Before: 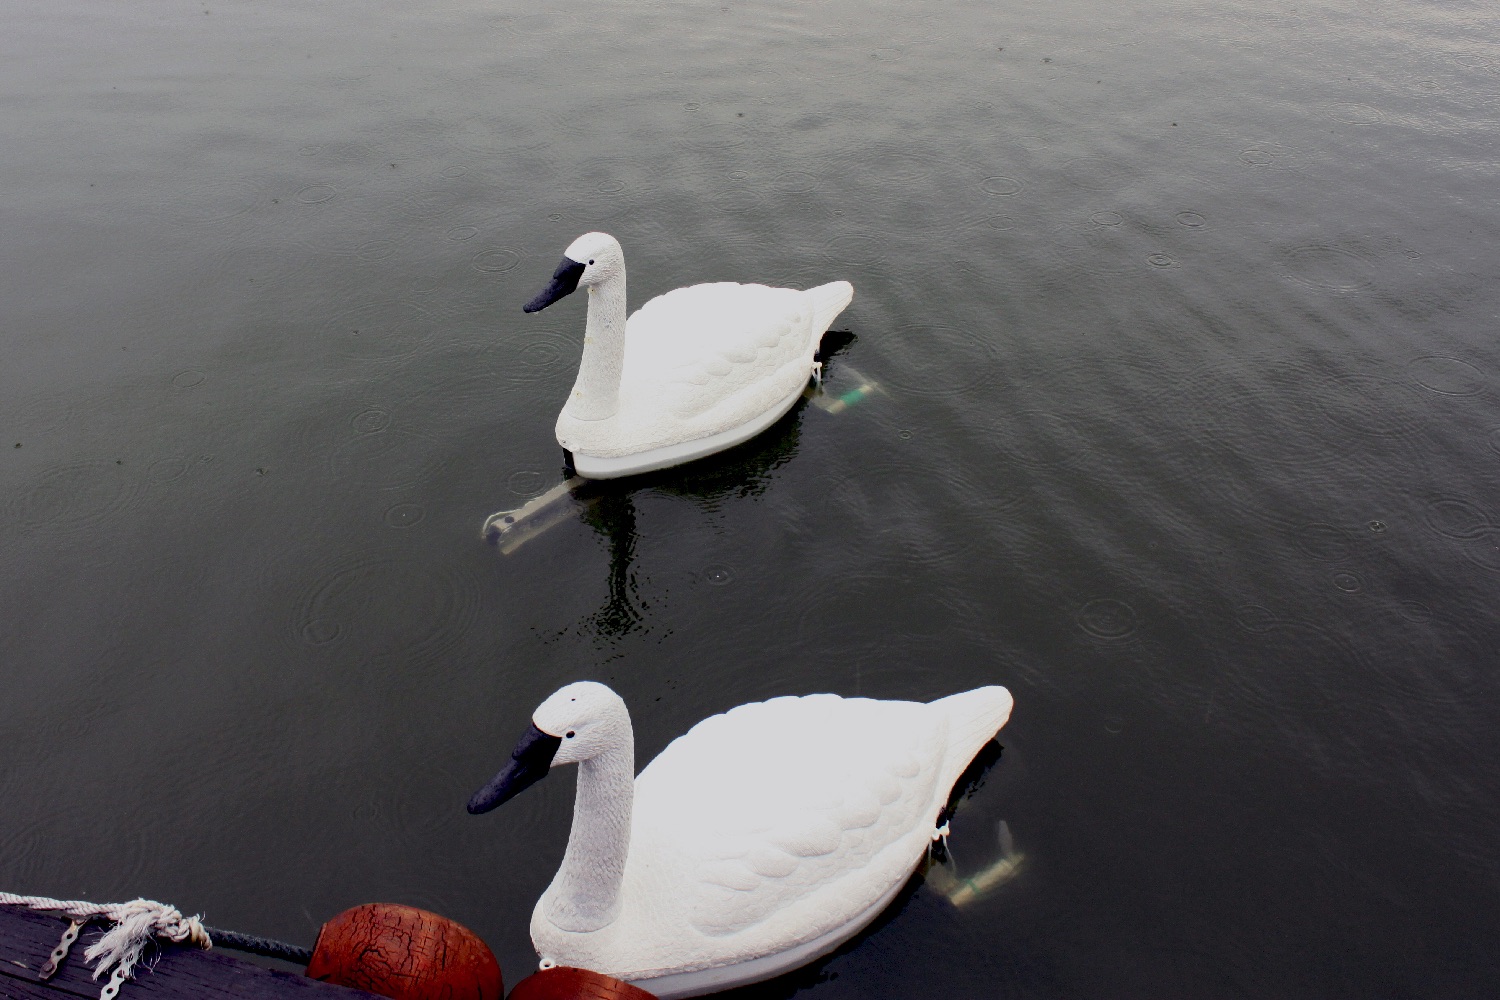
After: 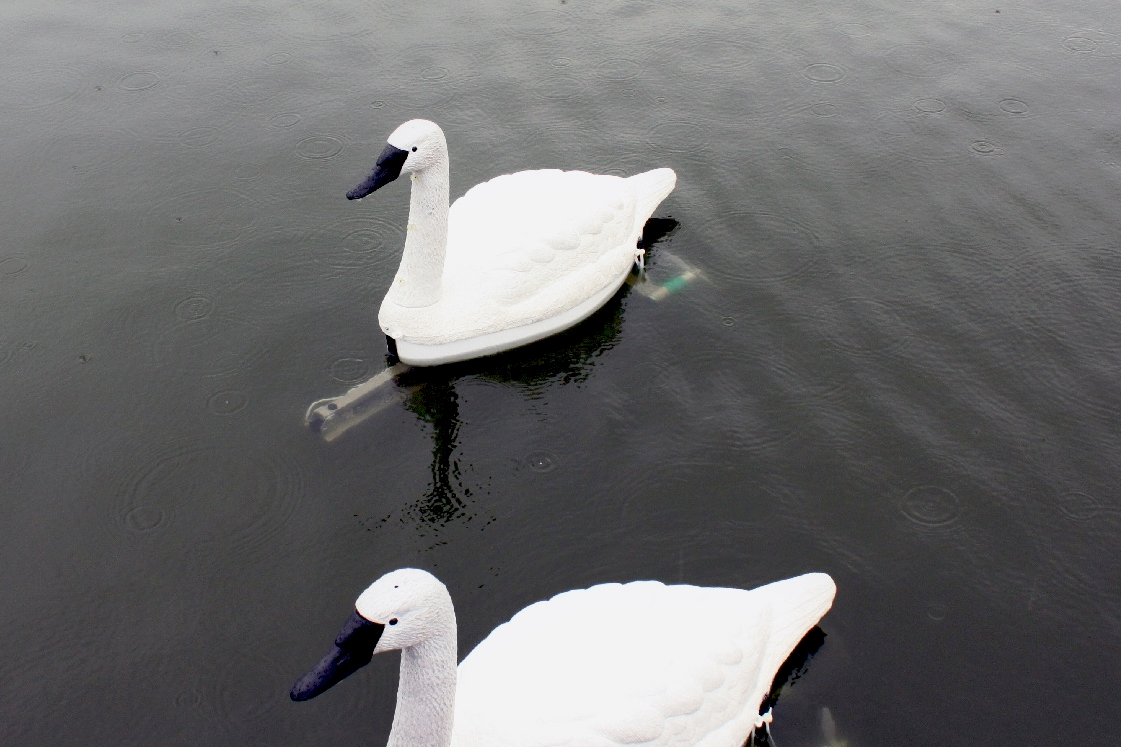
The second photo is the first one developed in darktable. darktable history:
crop and rotate: left 11.831%, top 11.346%, right 13.429%, bottom 13.899%
tone equalizer: -8 EV -0.001 EV, -7 EV 0.001 EV, -6 EV -0.002 EV, -5 EV -0.003 EV, -4 EV -0.062 EV, -3 EV -0.222 EV, -2 EV -0.267 EV, -1 EV 0.105 EV, +0 EV 0.303 EV
